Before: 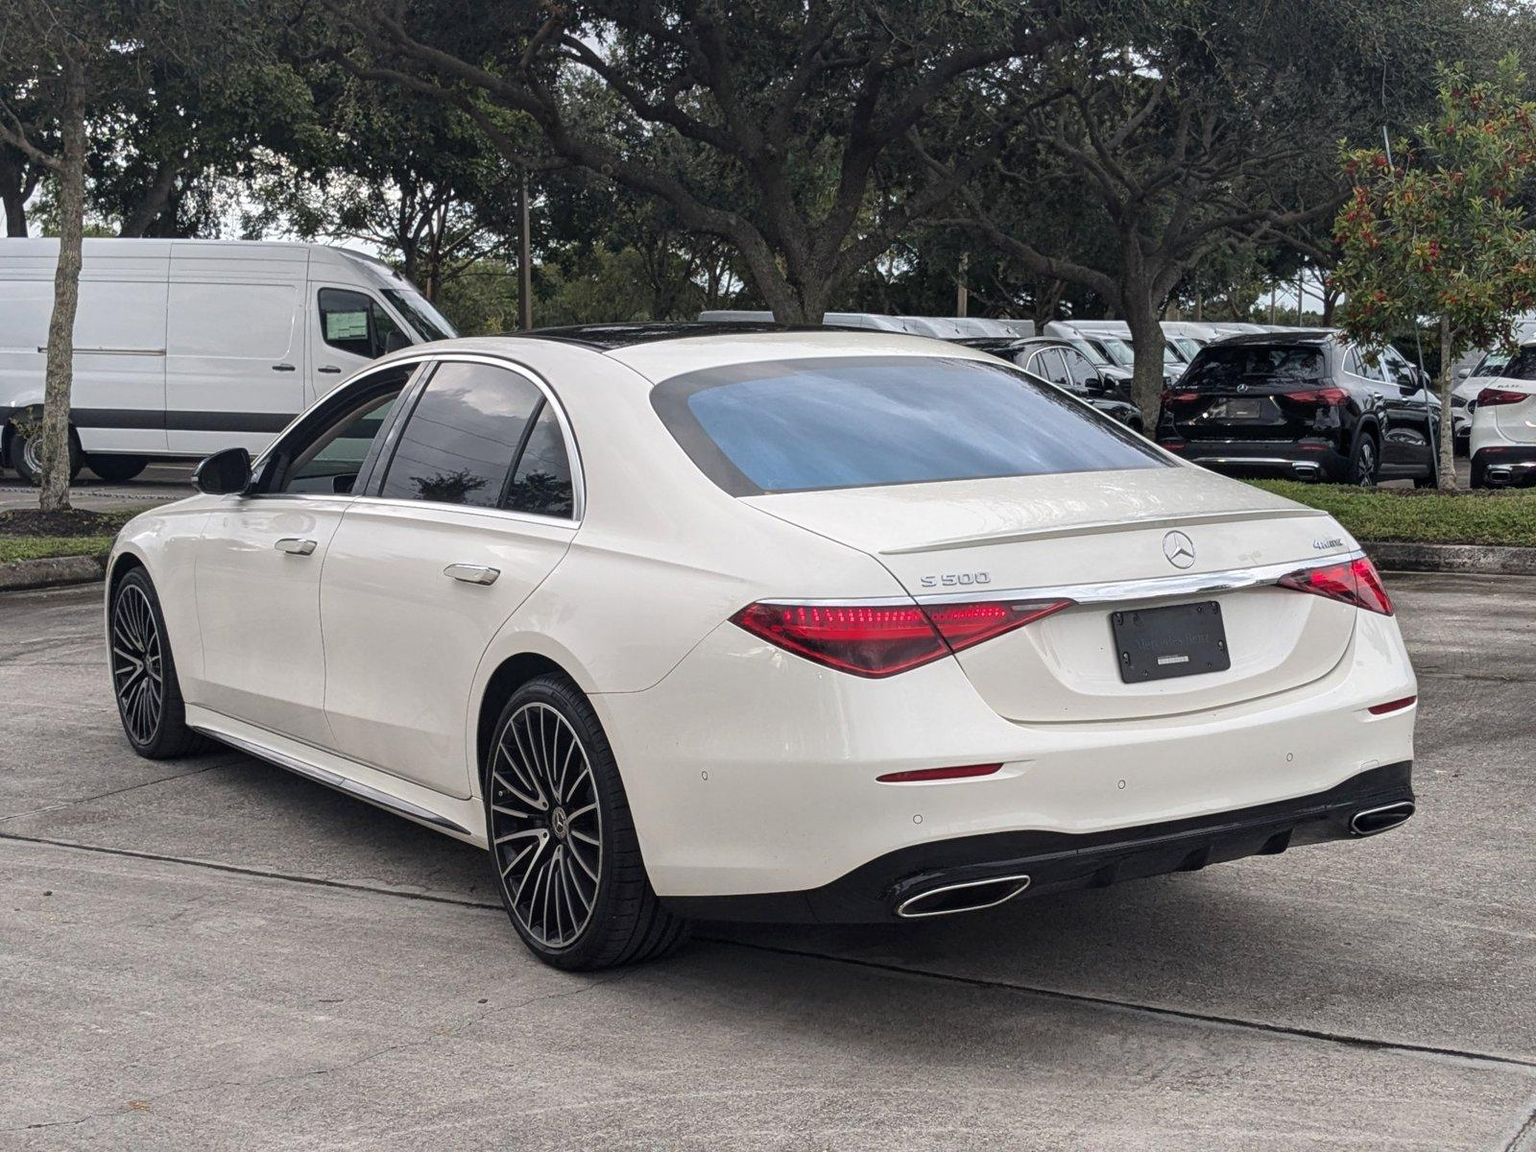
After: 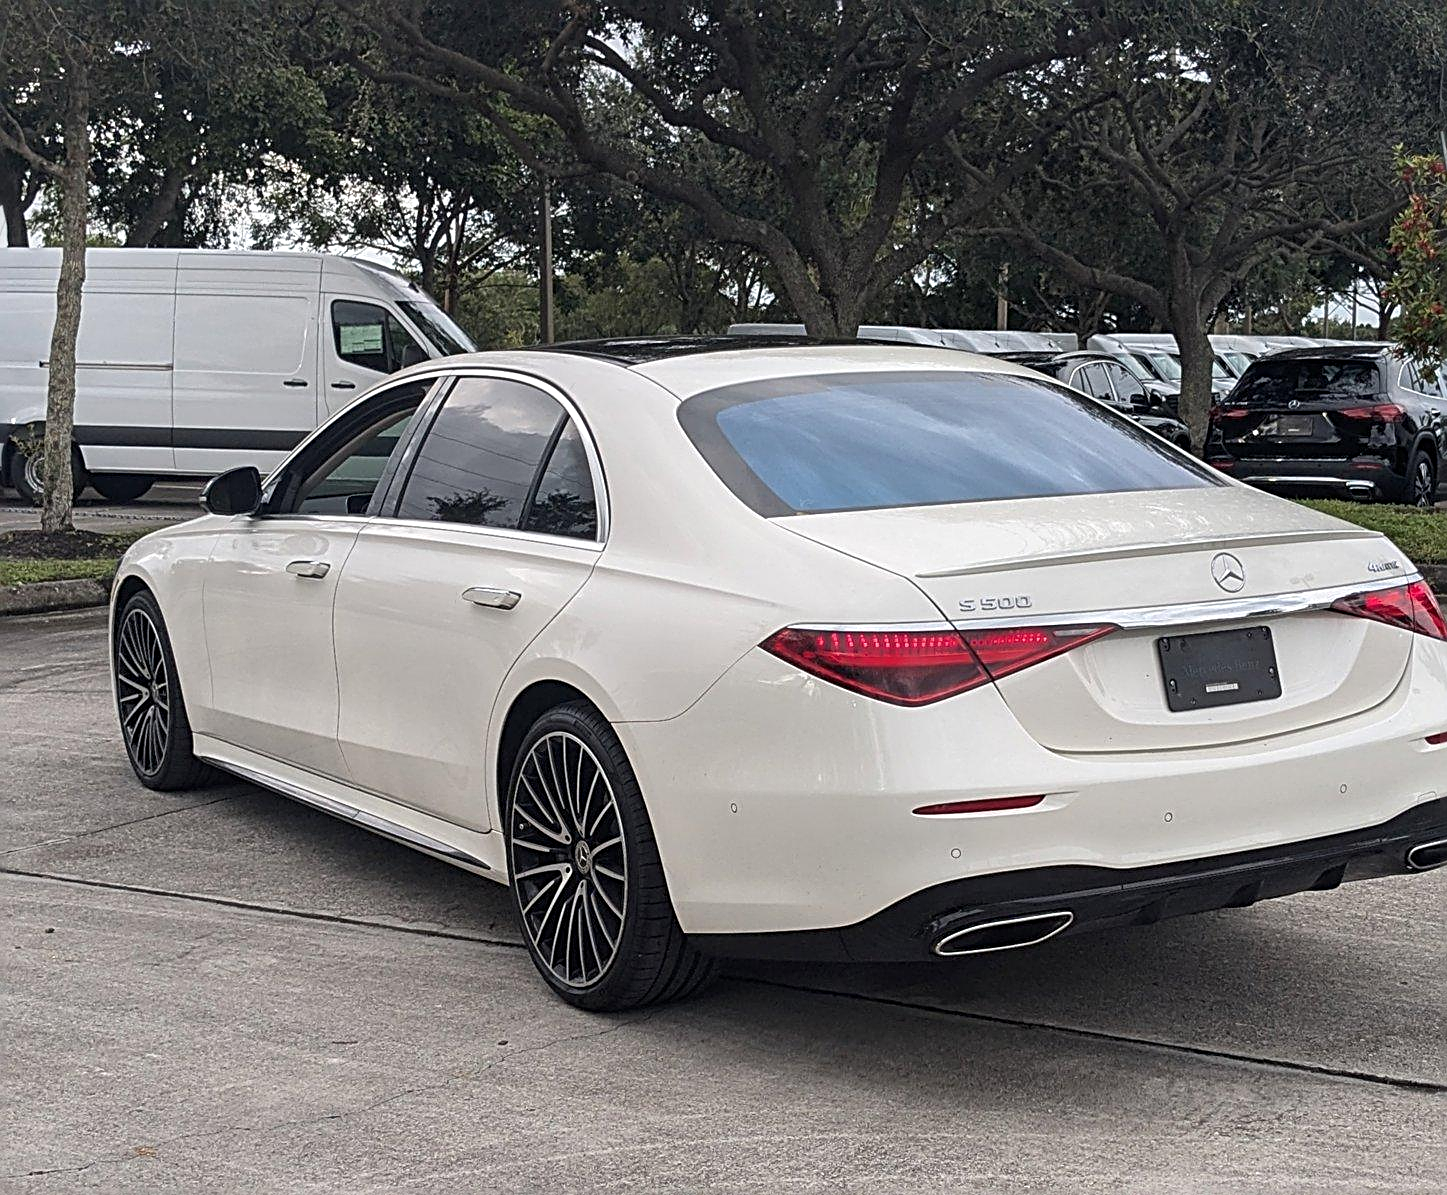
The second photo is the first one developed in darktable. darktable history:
crop: right 9.514%, bottom 0.02%
sharpen: radius 2.606, amount 0.684
